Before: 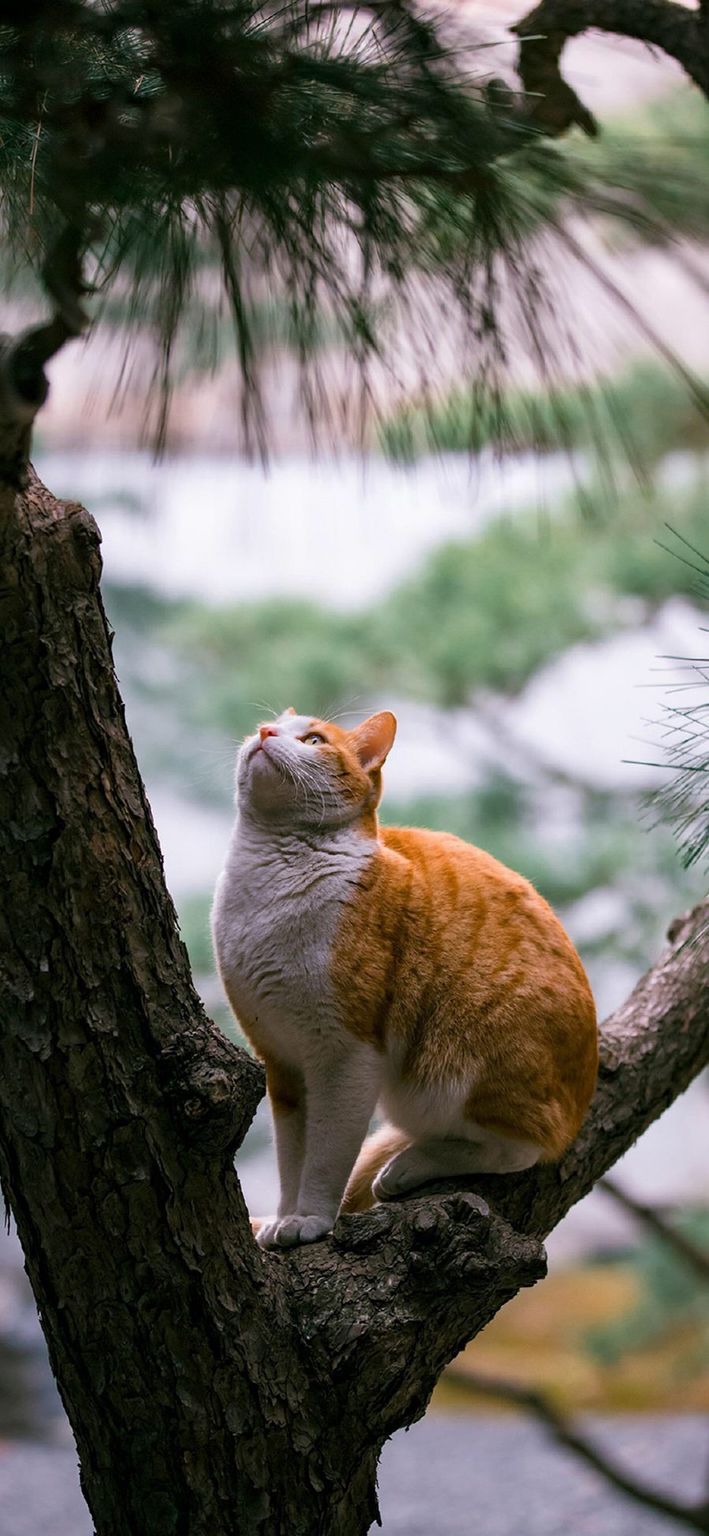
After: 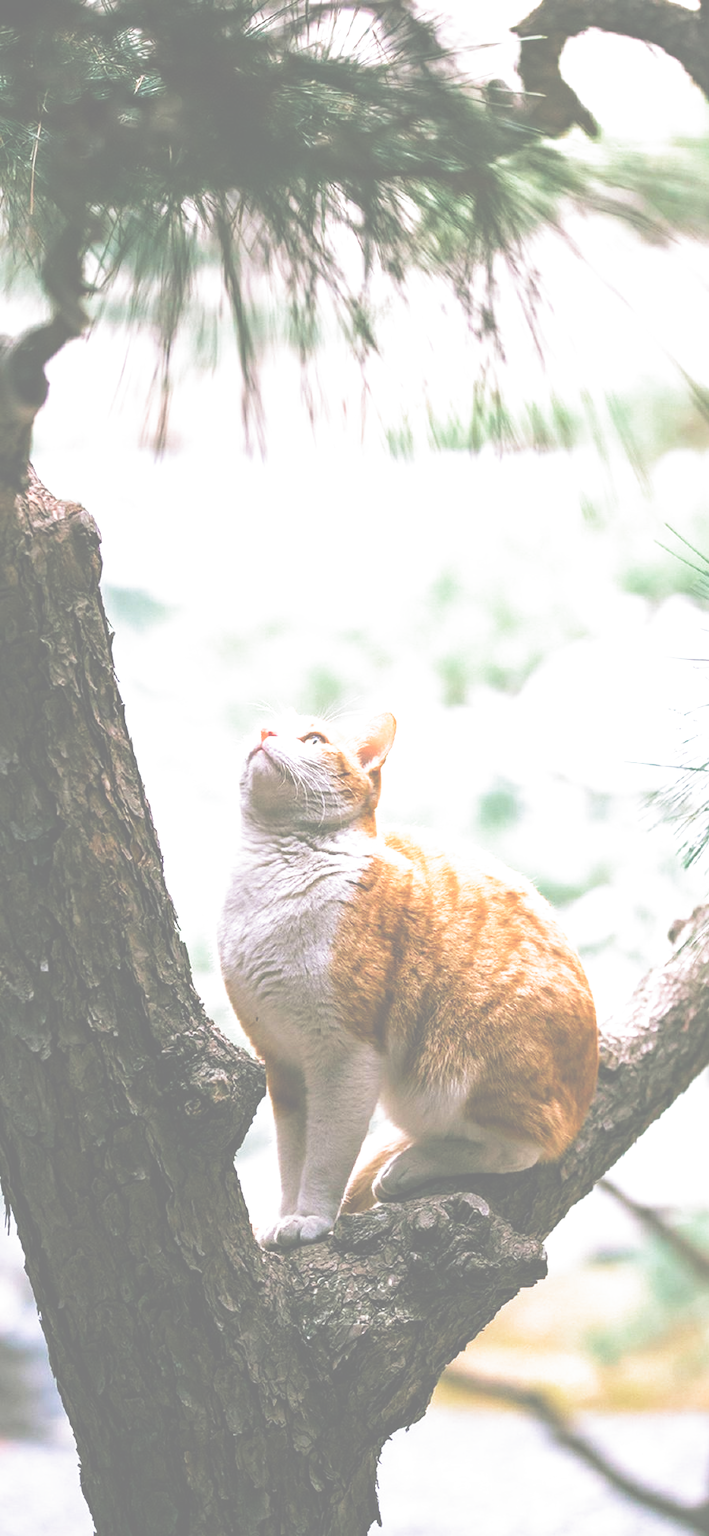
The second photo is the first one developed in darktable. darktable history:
exposure: black level correction -0.071, exposure 0.5 EV, compensate highlight preservation false
white balance: emerald 1
filmic rgb: middle gray luminance 8.8%, black relative exposure -6.3 EV, white relative exposure 2.7 EV, threshold 6 EV, target black luminance 0%, hardness 4.74, latitude 73.47%, contrast 1.332, shadows ↔ highlights balance 10.13%, add noise in highlights 0, preserve chrominance no, color science v3 (2019), use custom middle-gray values true, iterations of high-quality reconstruction 0, contrast in highlights soft, enable highlight reconstruction true
